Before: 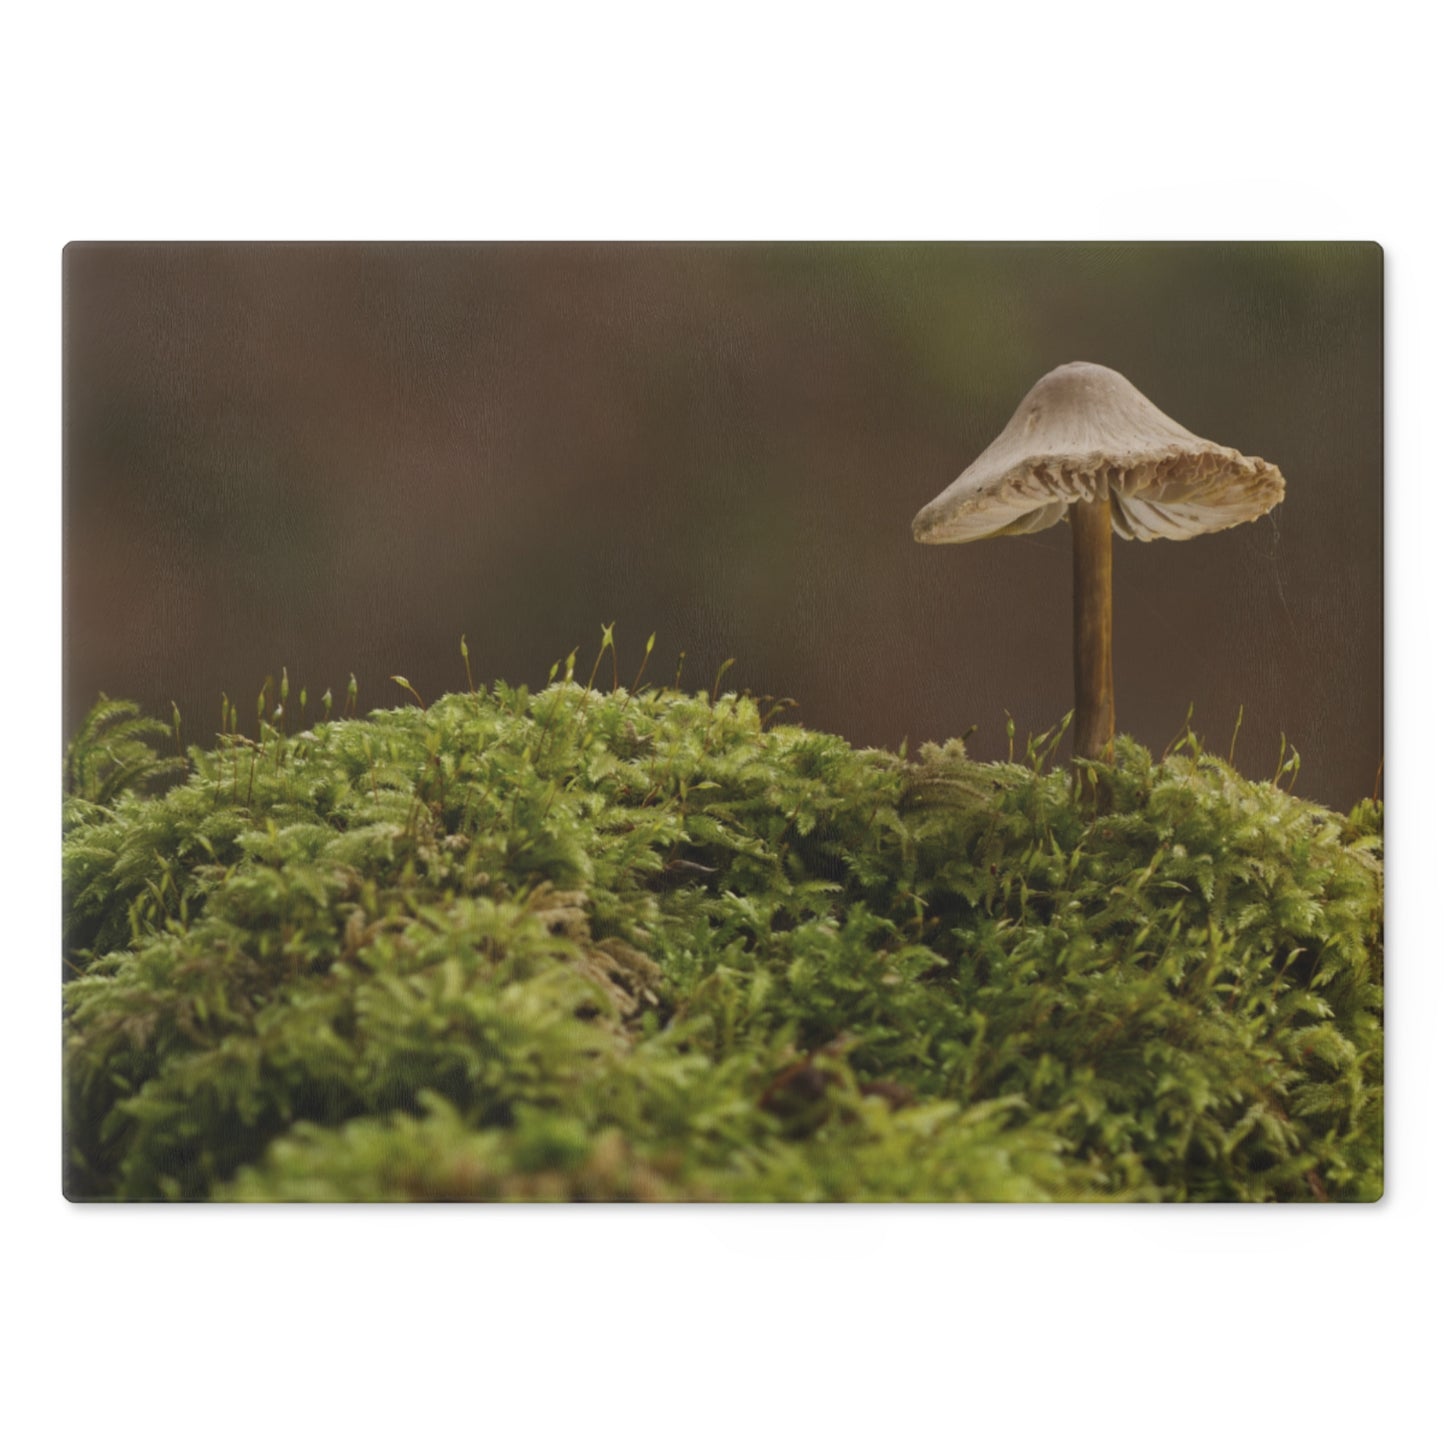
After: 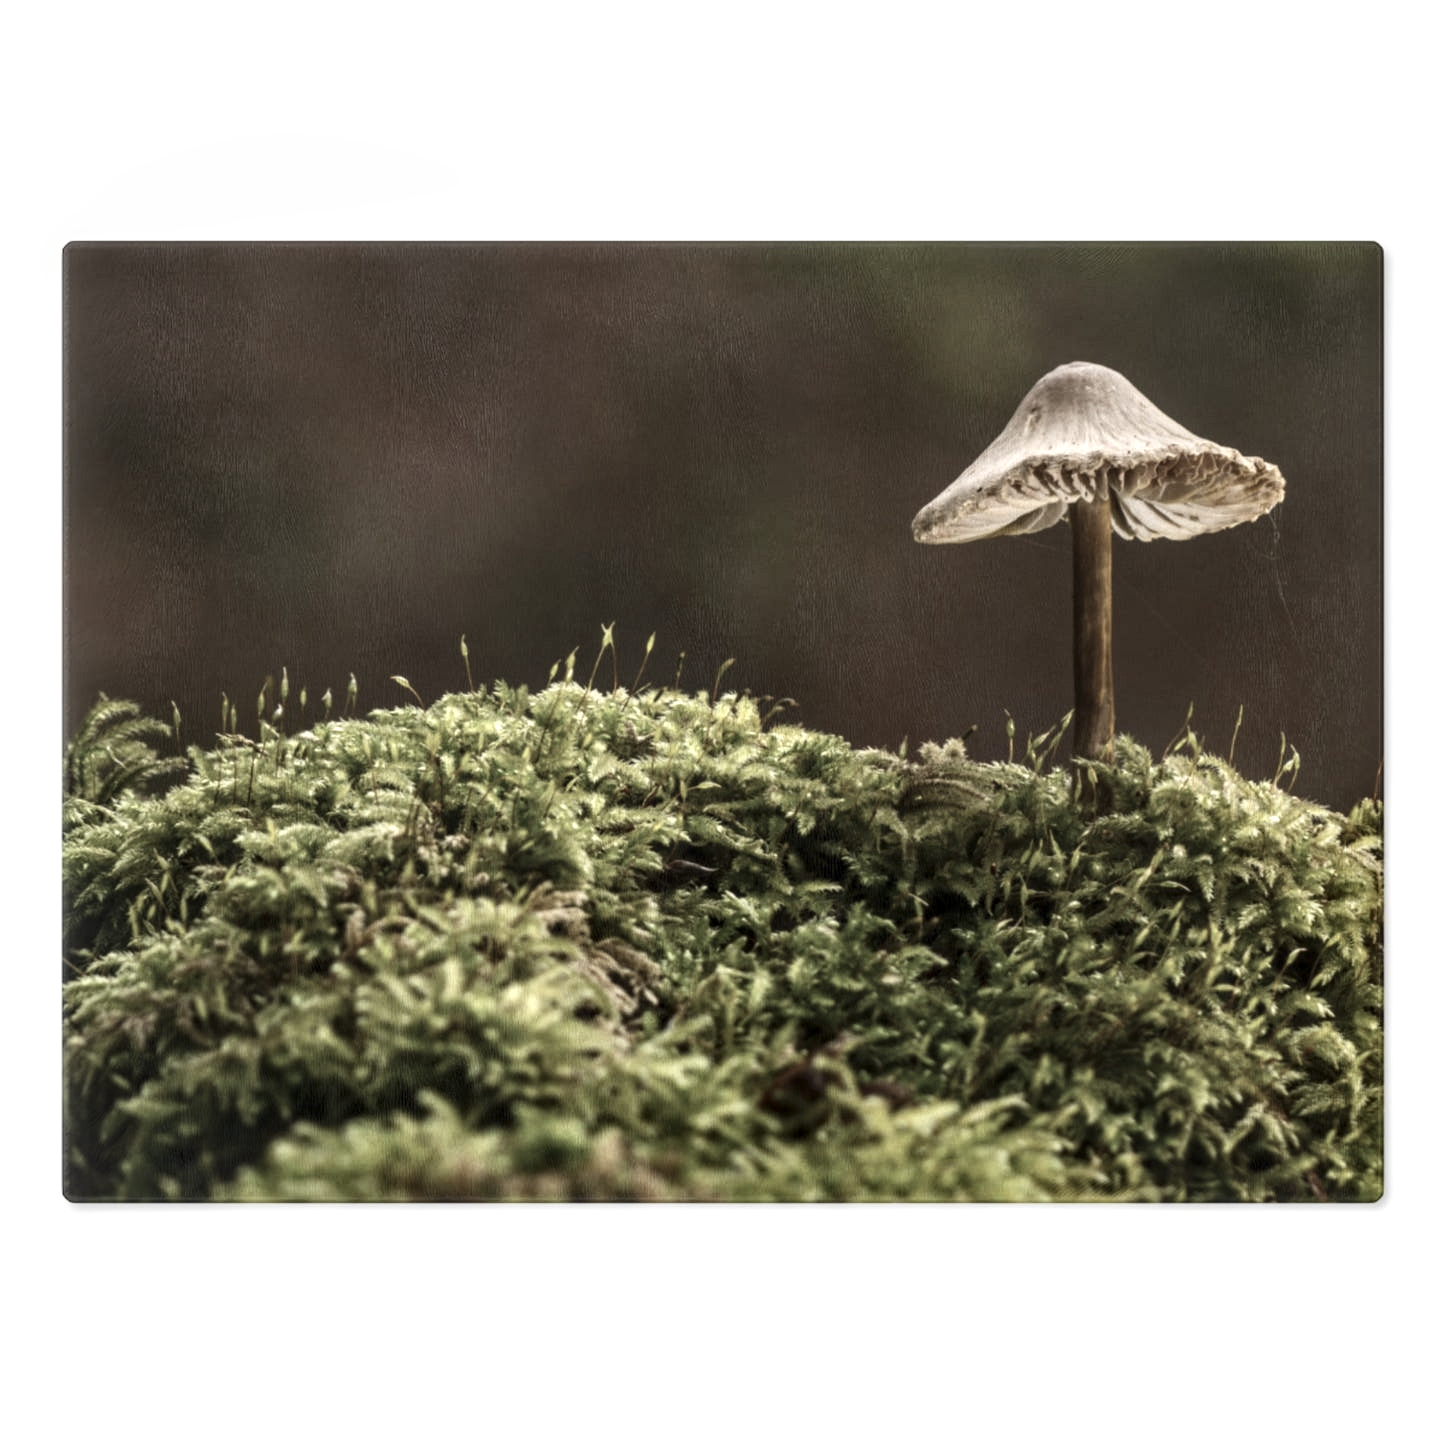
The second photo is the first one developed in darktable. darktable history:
contrast brightness saturation: contrast 0.245, saturation -0.309
local contrast: highlights 79%, shadows 56%, detail 174%, midtone range 0.428
